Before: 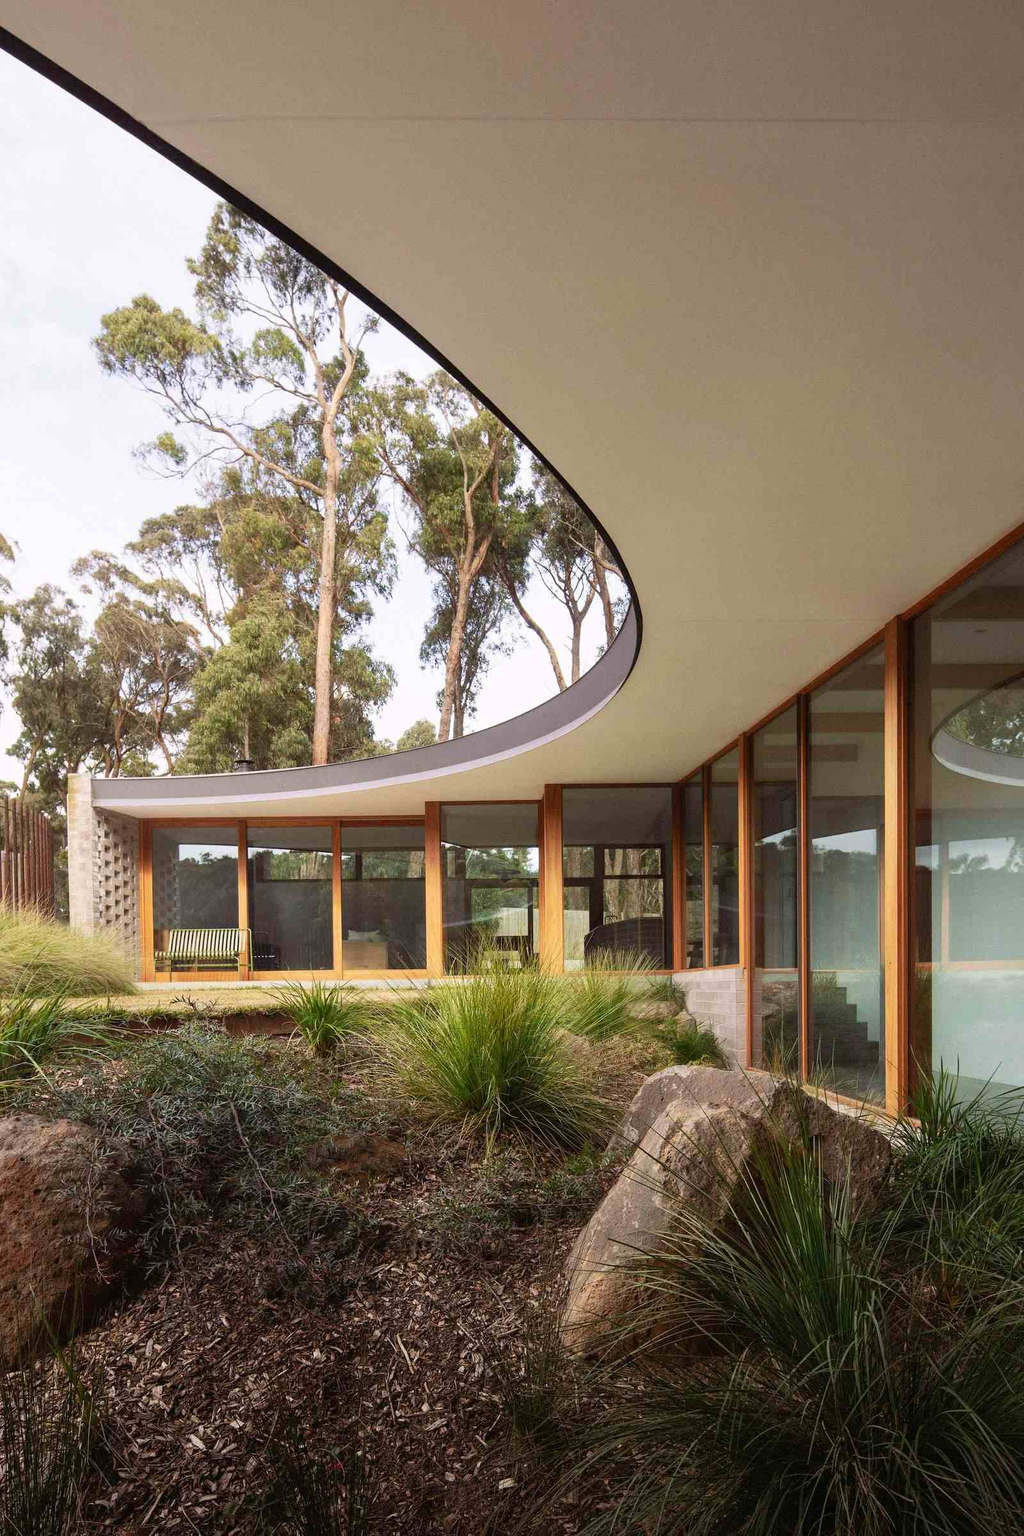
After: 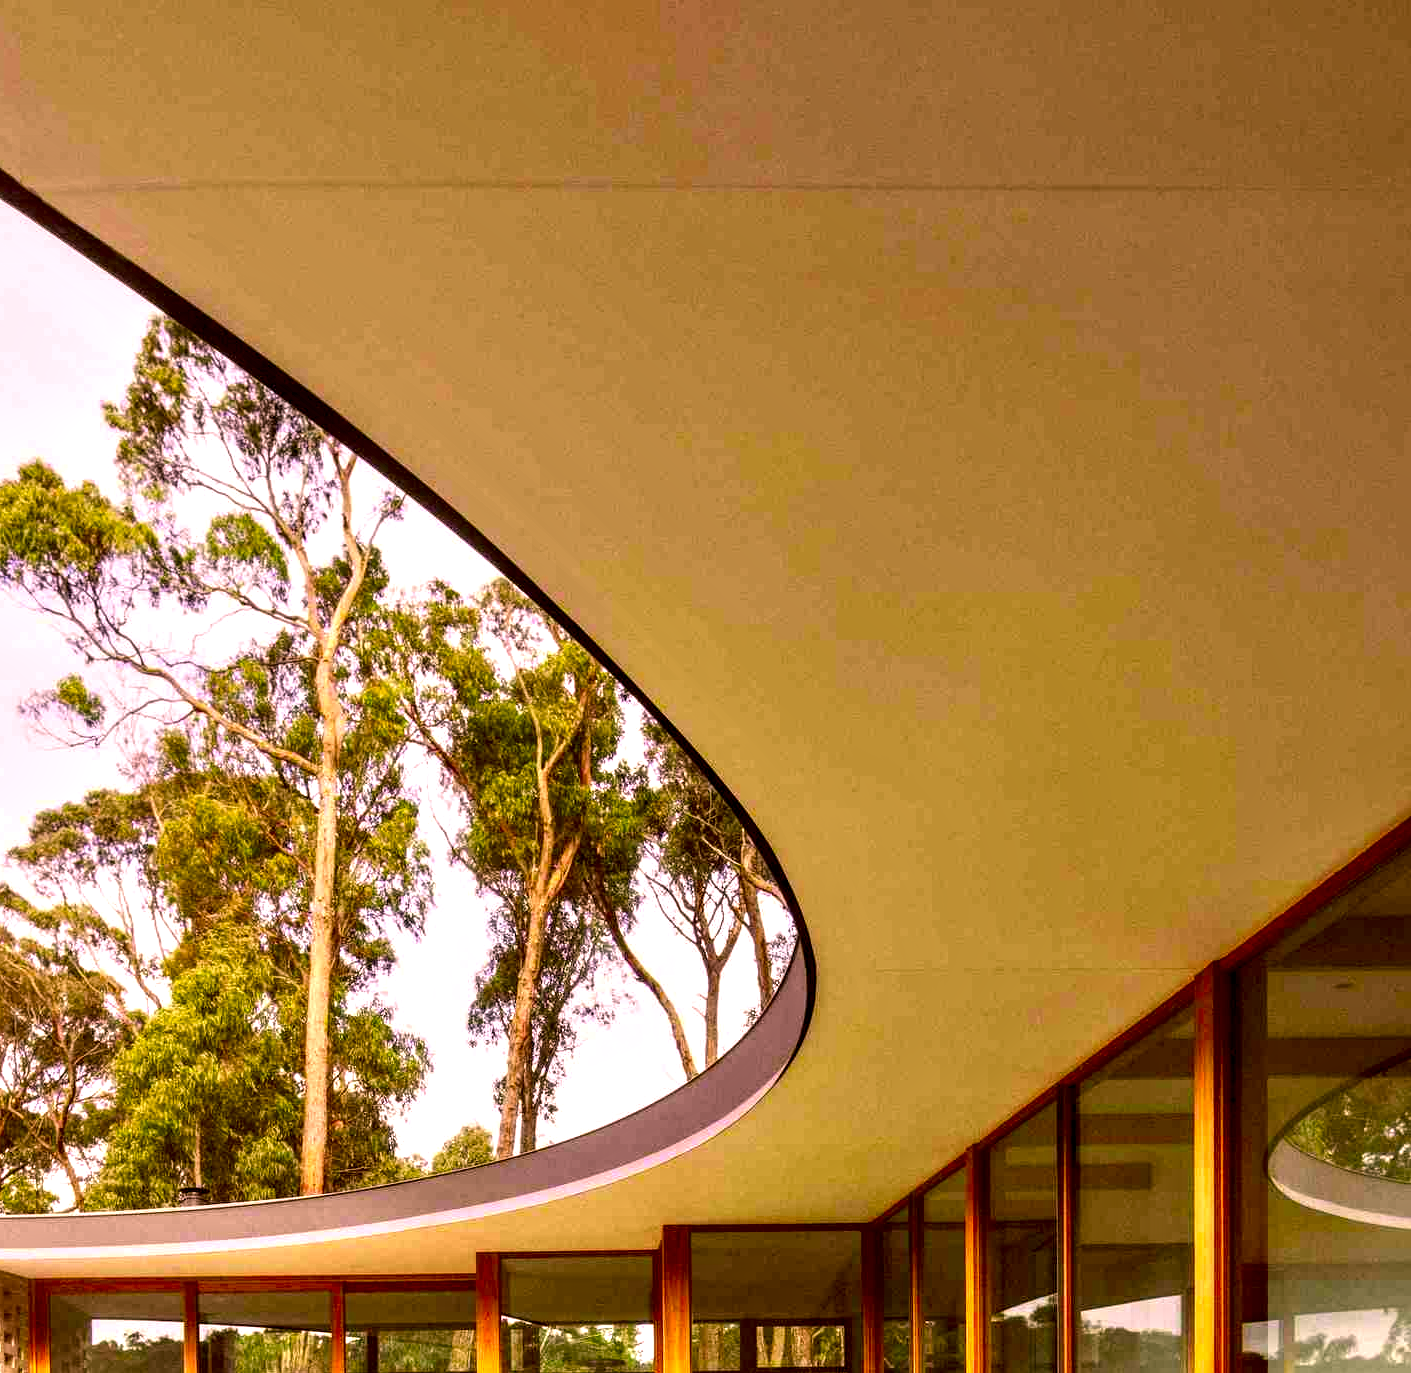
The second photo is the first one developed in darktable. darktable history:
white balance: red 0.931, blue 1.11
local contrast: on, module defaults
color calibration: illuminant as shot in camera, x 0.358, y 0.373, temperature 4628.91 K
crop and rotate: left 11.812%, bottom 42.776%
shadows and highlights: shadows -10, white point adjustment 1.5, highlights 10
contrast equalizer: y [[0.601, 0.6, 0.598, 0.598, 0.6, 0.601], [0.5 ×6], [0.5 ×6], [0 ×6], [0 ×6]]
color correction: highlights a* 10.44, highlights b* 30.04, shadows a* 2.73, shadows b* 17.51, saturation 1.72
